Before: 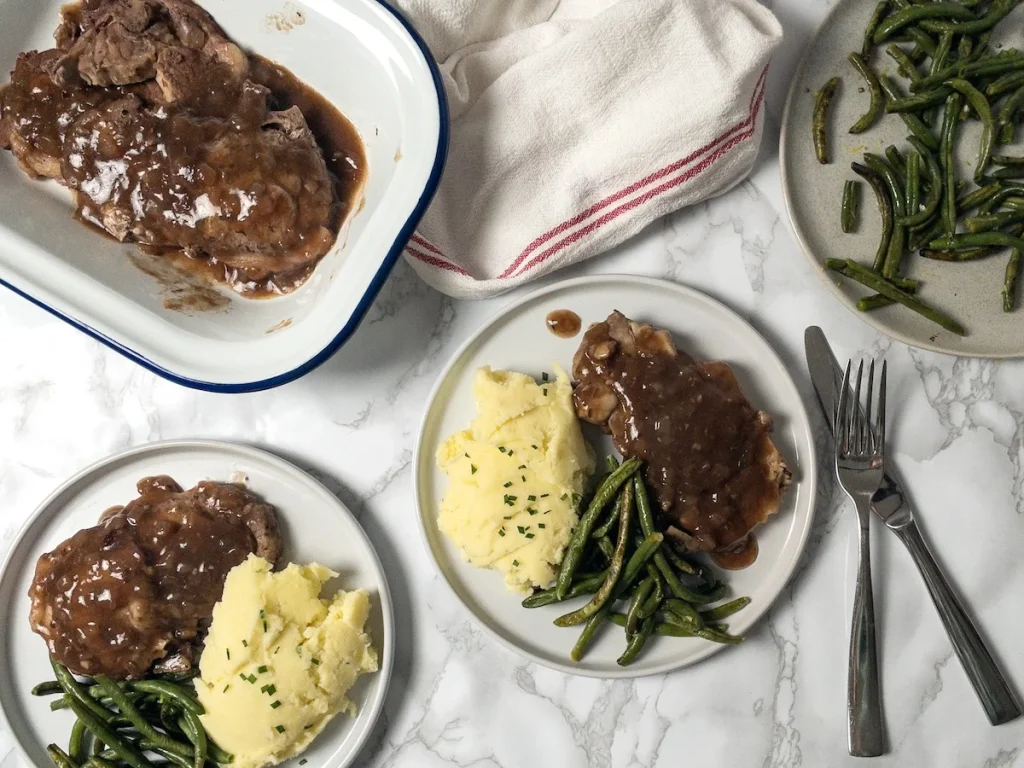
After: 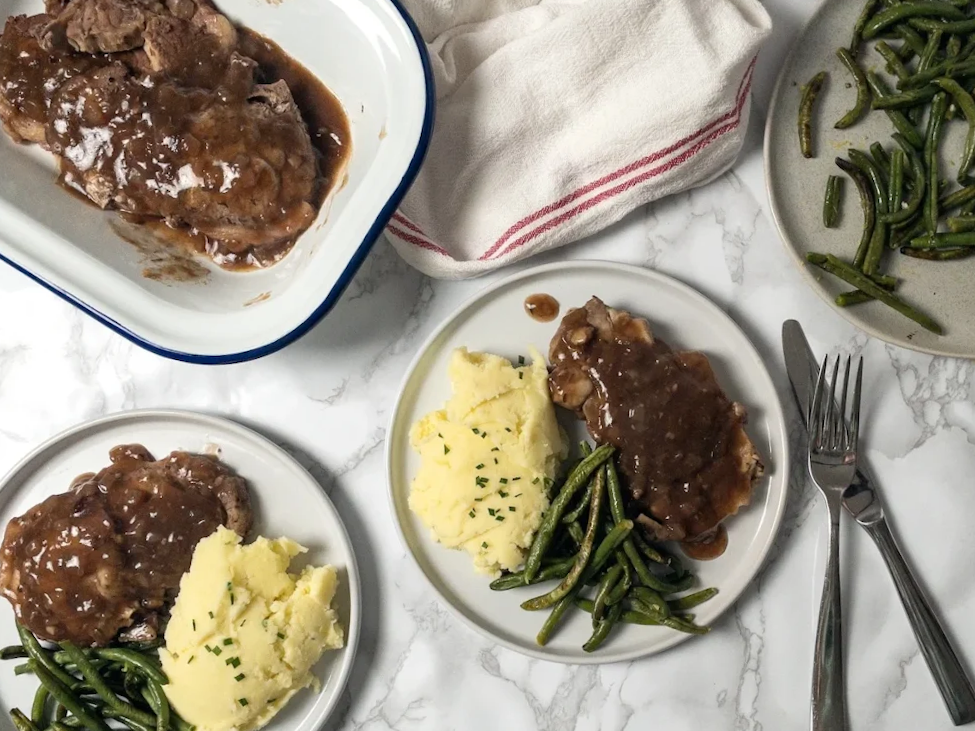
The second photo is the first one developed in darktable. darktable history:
crop and rotate: angle -2.18°
